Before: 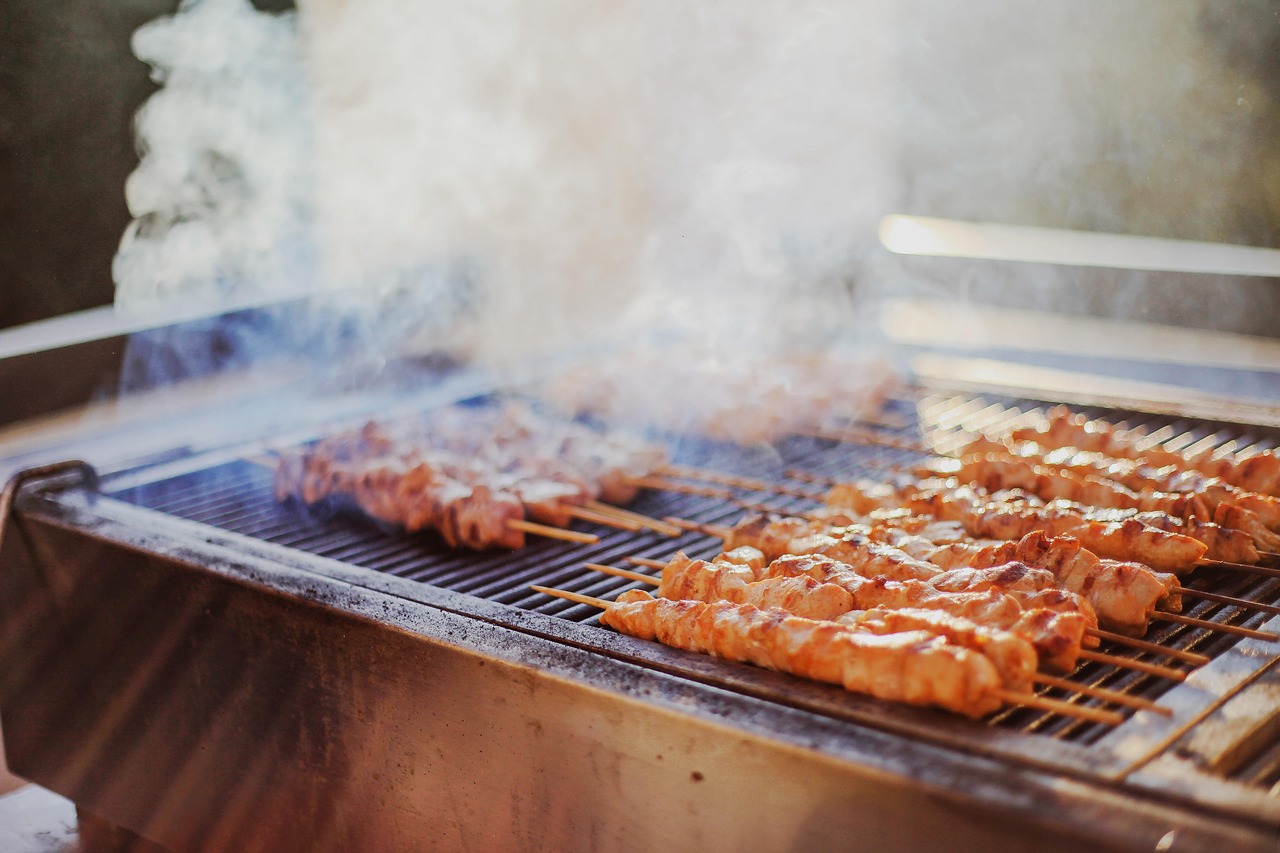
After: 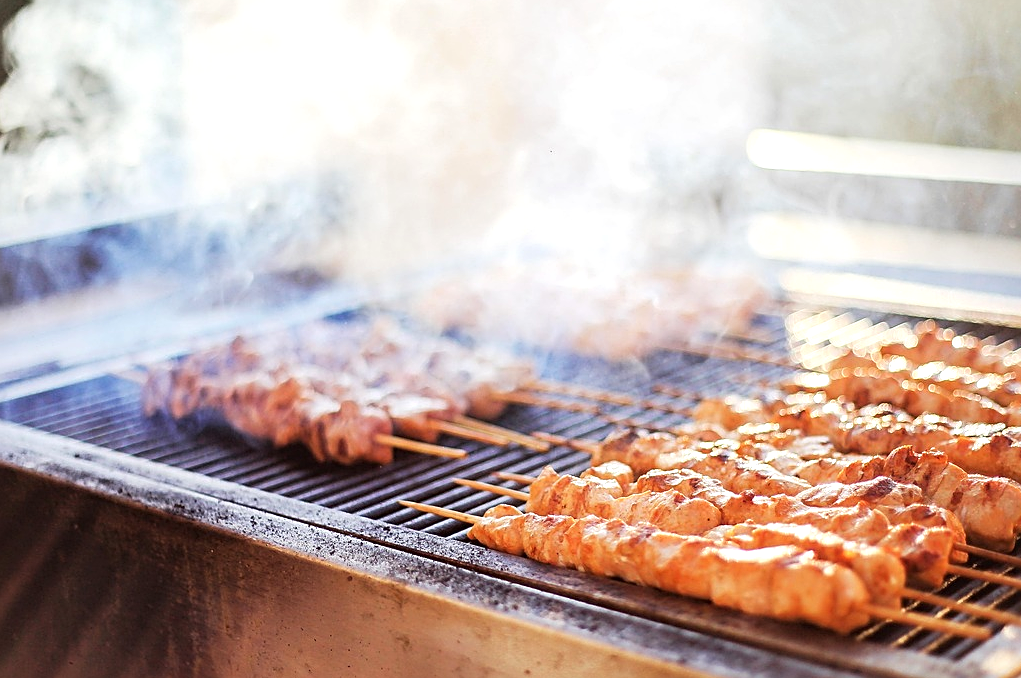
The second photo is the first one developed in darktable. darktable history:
sharpen: on, module defaults
crop and rotate: left 10.367%, top 10.081%, right 9.849%, bottom 10.366%
contrast brightness saturation: saturation -0.049
tone equalizer: -8 EV -0.395 EV, -7 EV -0.358 EV, -6 EV -0.308 EV, -5 EV -0.225 EV, -3 EV 0.242 EV, -2 EV 0.317 EV, -1 EV 0.406 EV, +0 EV 0.425 EV
exposure: exposure 0.197 EV, compensate highlight preservation false
